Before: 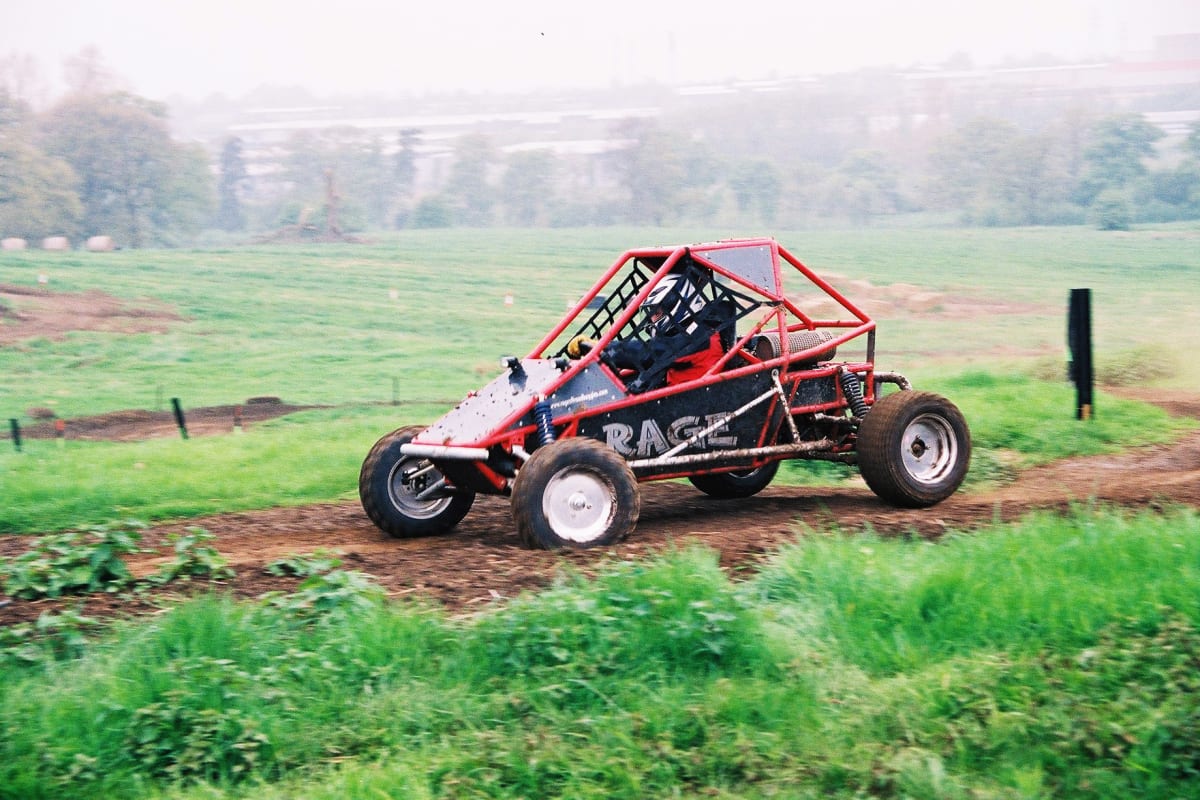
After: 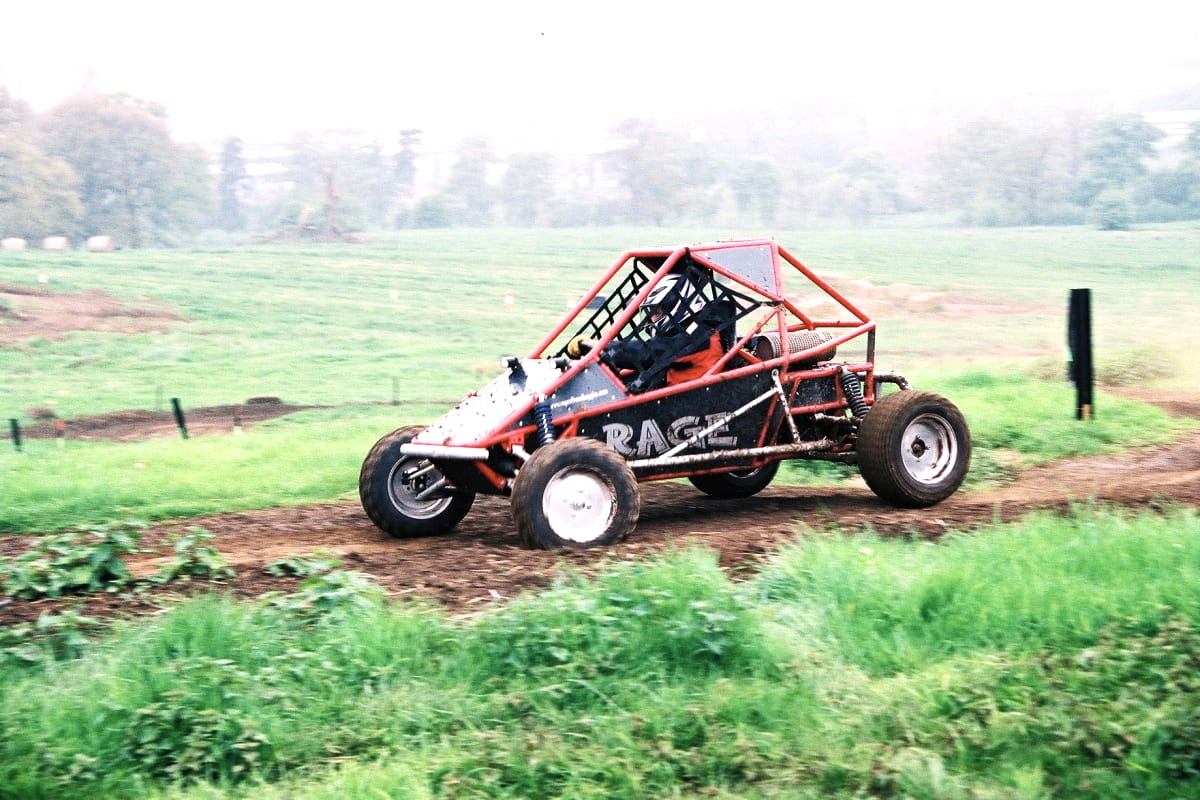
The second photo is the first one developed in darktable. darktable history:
color balance rgb: linear chroma grading › global chroma 9.78%, perceptual saturation grading › global saturation -2.348%, perceptual saturation grading › highlights -7.913%, perceptual saturation grading › mid-tones 7.649%, perceptual saturation grading › shadows 2.982%, global vibrance 6.857%, saturation formula JzAzBz (2021)
tone equalizer: -8 EV -0.386 EV, -7 EV -0.422 EV, -6 EV -0.294 EV, -5 EV -0.207 EV, -3 EV 0.201 EV, -2 EV 0.326 EV, -1 EV 0.407 EV, +0 EV 0.414 EV
contrast brightness saturation: contrast 0.057, brightness -0.011, saturation -0.228
